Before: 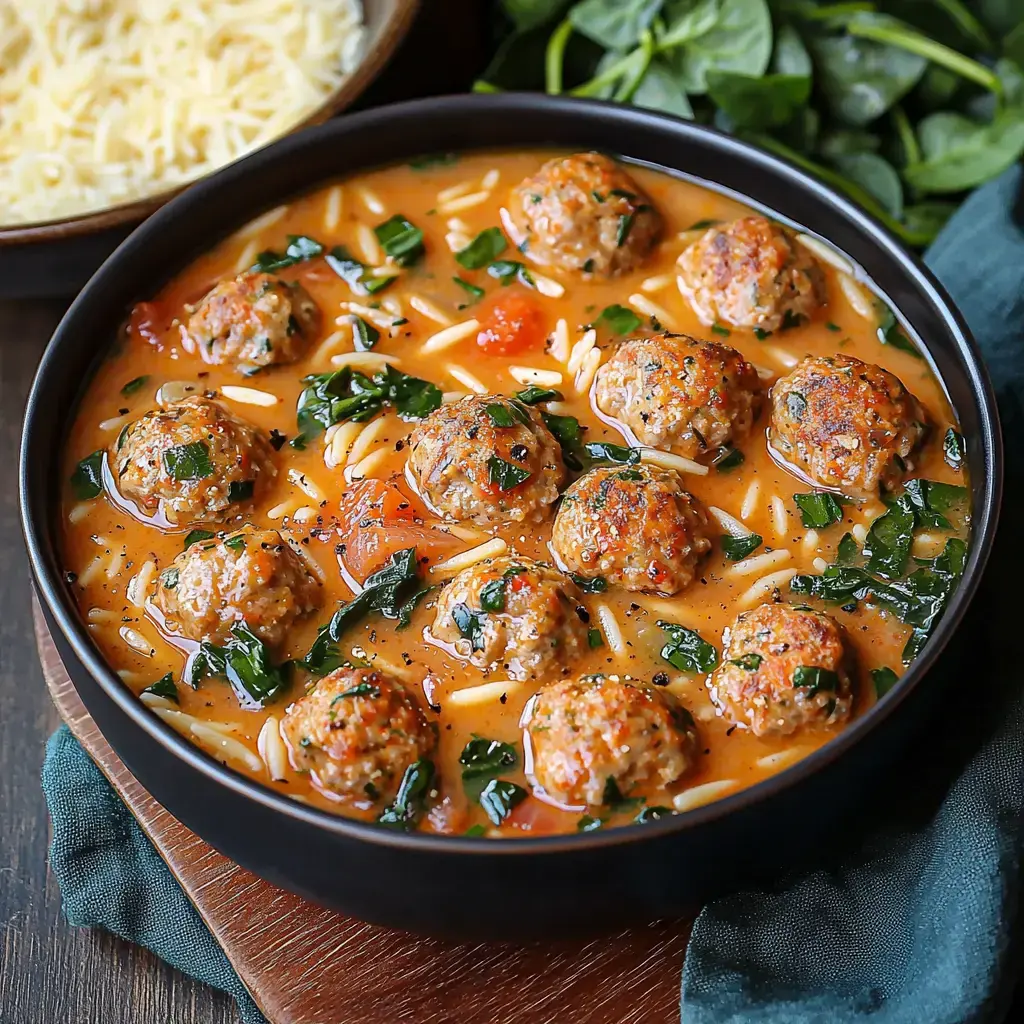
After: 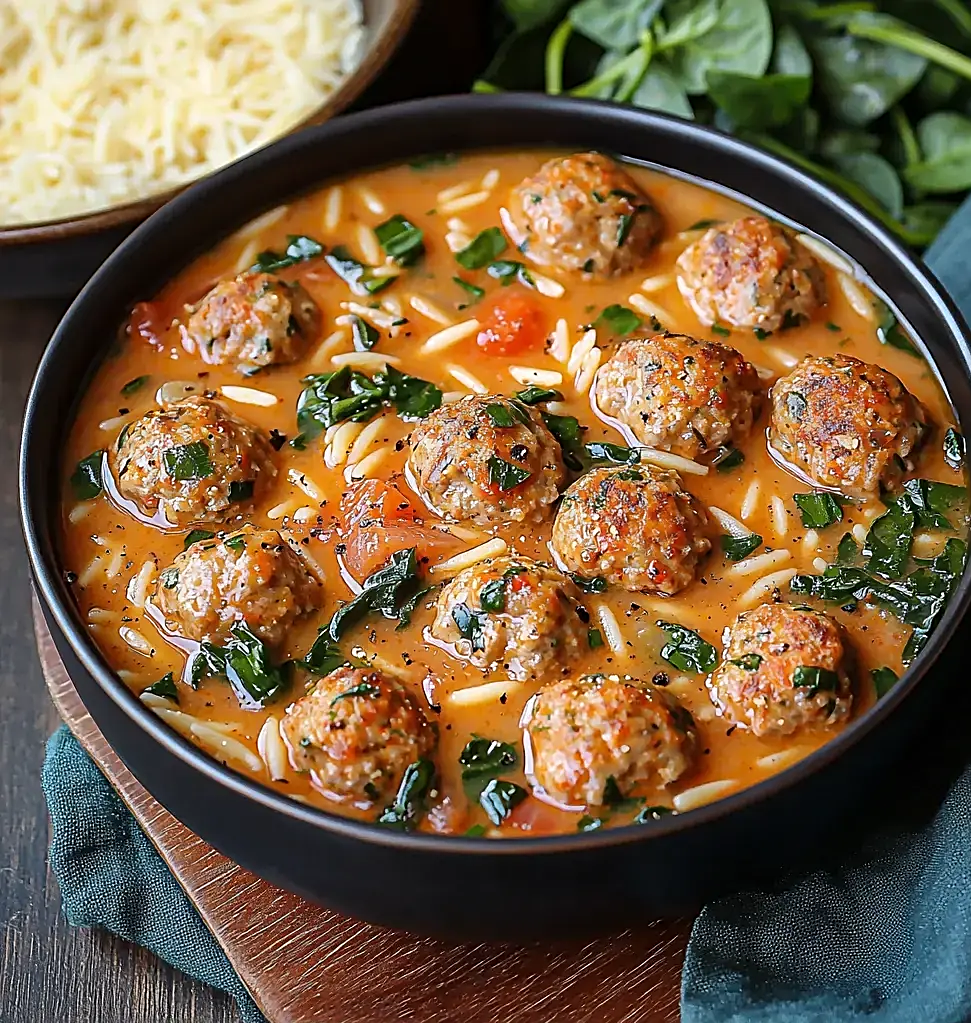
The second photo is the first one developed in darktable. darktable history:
crop and rotate: right 5.167%
sharpen: on, module defaults
